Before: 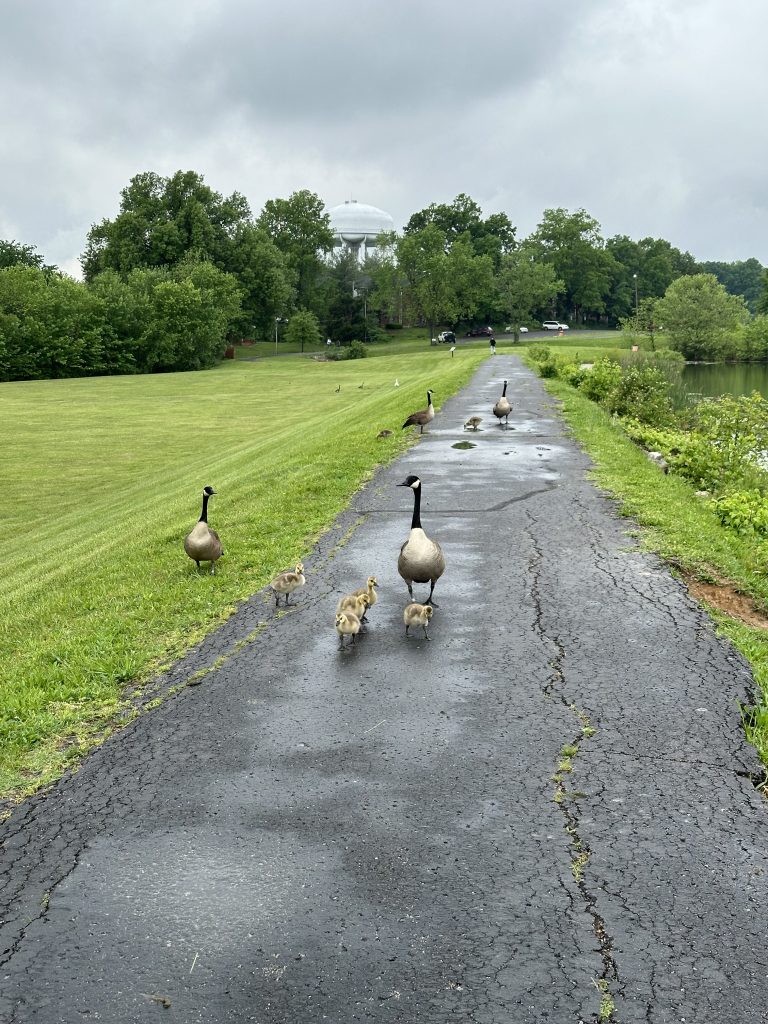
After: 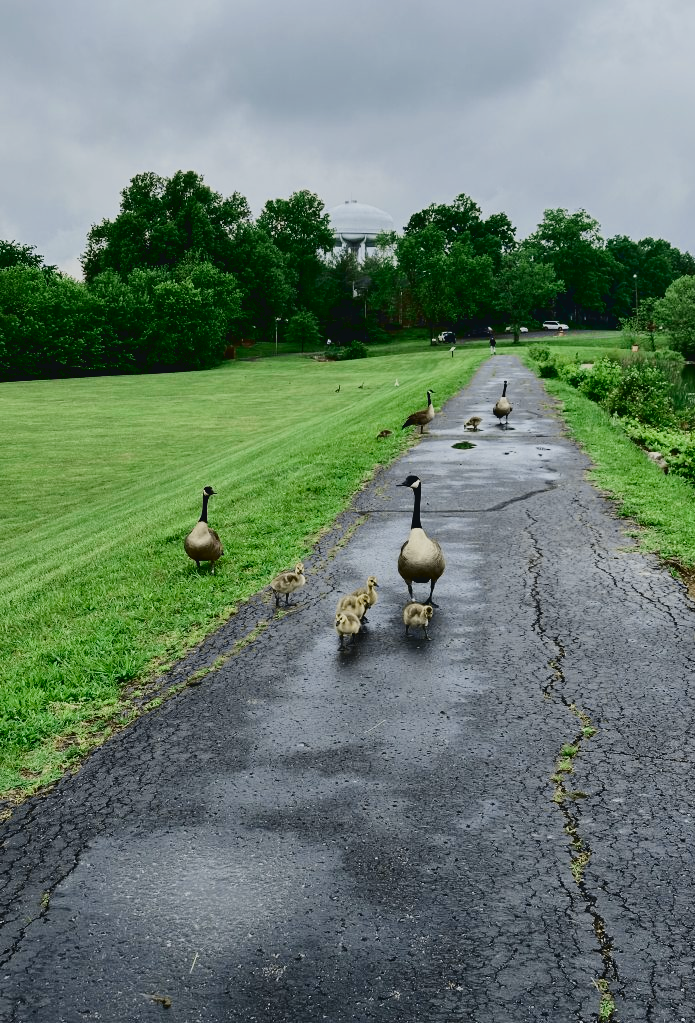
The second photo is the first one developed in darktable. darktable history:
tone curve: curves: ch0 [(0, 0.039) (0.104, 0.103) (0.273, 0.267) (0.448, 0.487) (0.704, 0.761) (0.886, 0.922) (0.994, 0.971)]; ch1 [(0, 0) (0.335, 0.298) (0.446, 0.413) (0.485, 0.487) (0.515, 0.503) (0.566, 0.563) (0.641, 0.655) (1, 1)]; ch2 [(0, 0) (0.314, 0.301) (0.421, 0.411) (0.502, 0.494) (0.528, 0.54) (0.557, 0.559) (0.612, 0.605) (0.722, 0.686) (1, 1)], color space Lab, independent channels, preserve colors none
crop: right 9.499%, bottom 0.039%
filmic rgb: black relative exposure -6.93 EV, white relative exposure 5.64 EV, threshold 2.98 EV, hardness 2.85, enable highlight reconstruction true
contrast brightness saturation: contrast 0.127, brightness -0.239, saturation 0.141
